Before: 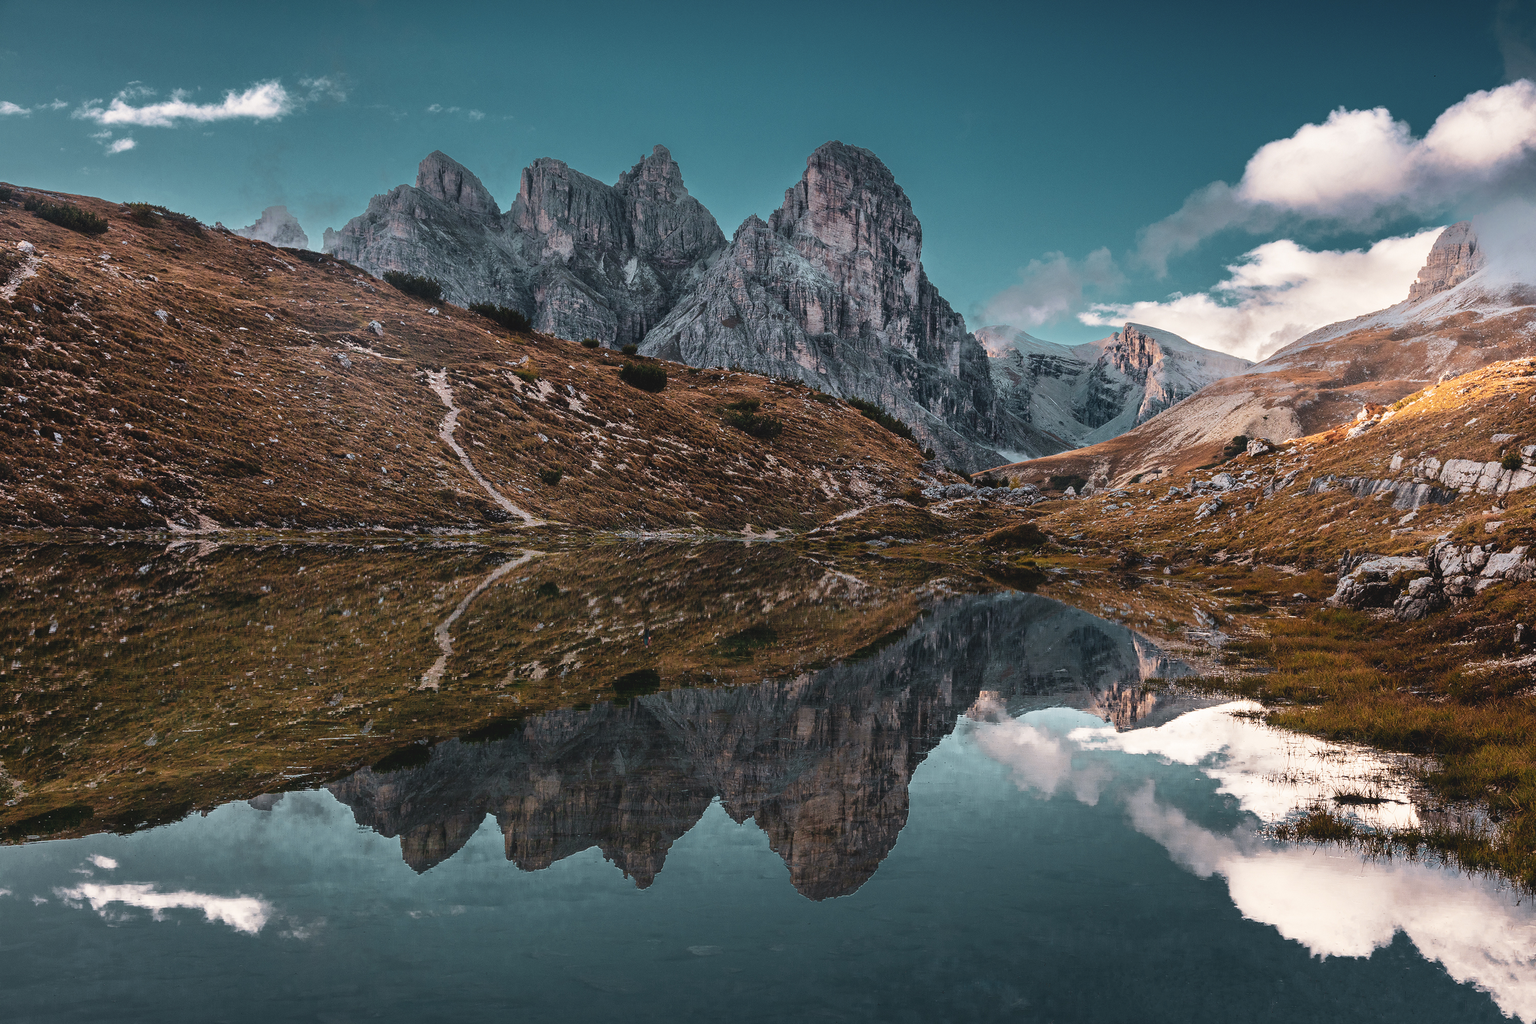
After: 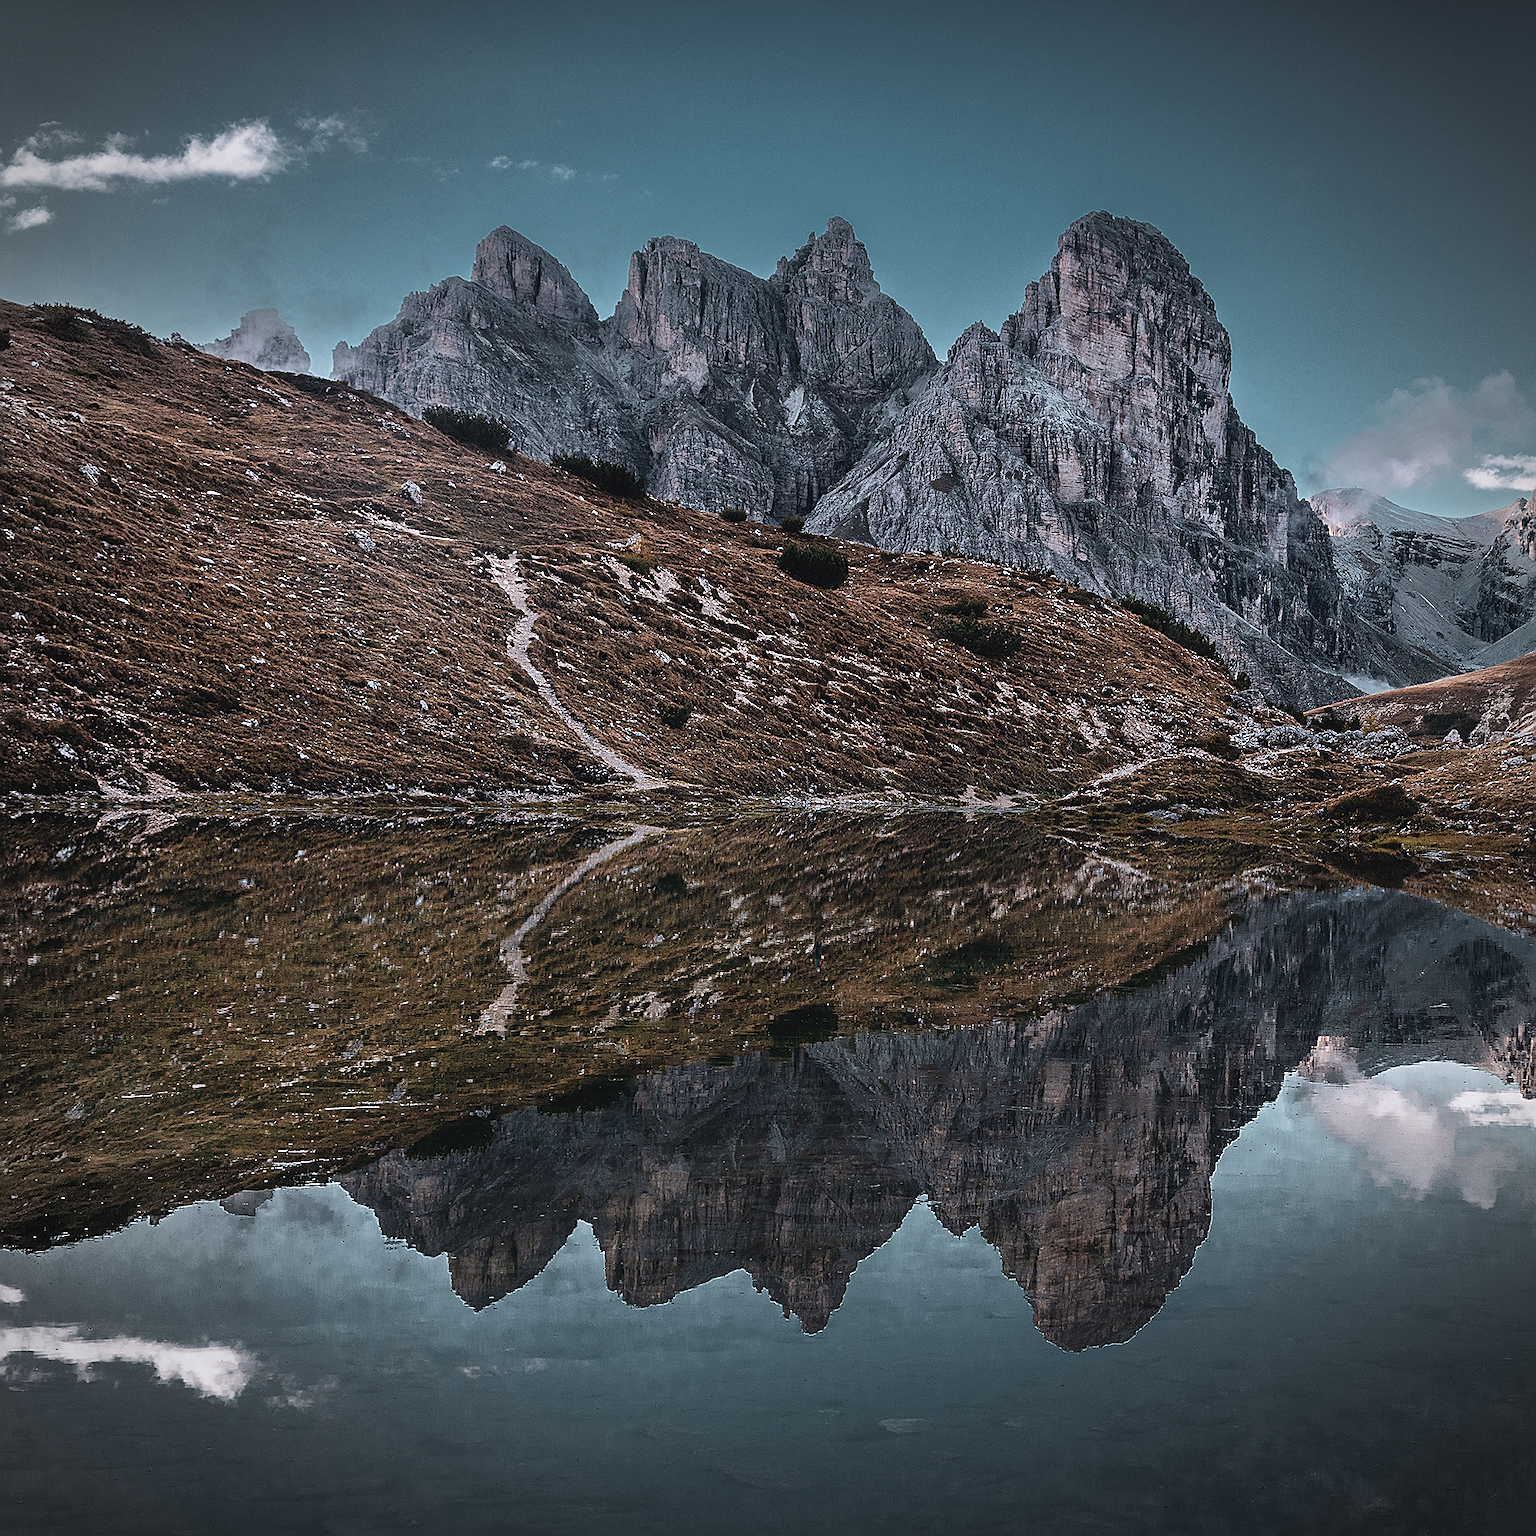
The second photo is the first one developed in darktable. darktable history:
sharpen: radius 1.4, amount 1.25, threshold 0.7
contrast brightness saturation: contrast 0.06, brightness -0.01, saturation -0.23
crop and rotate: left 6.617%, right 26.717%
vignetting: automatic ratio true
contrast equalizer: octaves 7, y [[0.515 ×6], [0.507 ×6], [0.425 ×6], [0 ×6], [0 ×6]]
color calibration: illuminant as shot in camera, x 0.358, y 0.373, temperature 4628.91 K
white balance: red 1, blue 1
